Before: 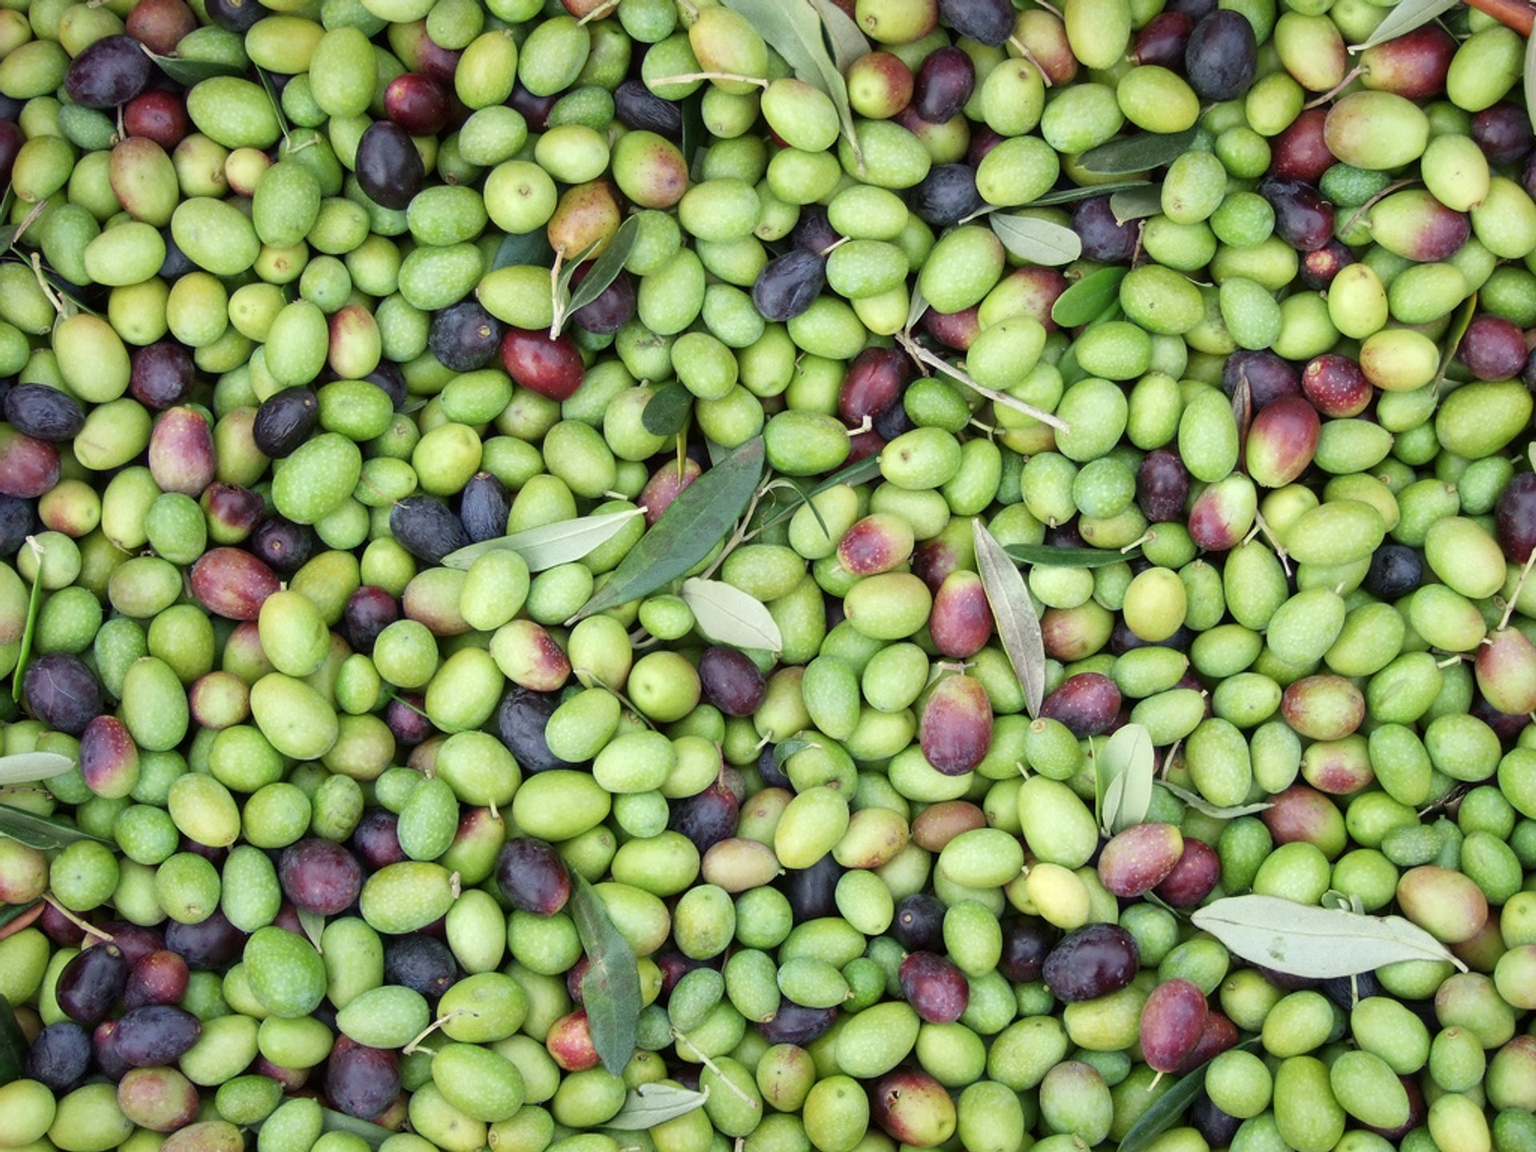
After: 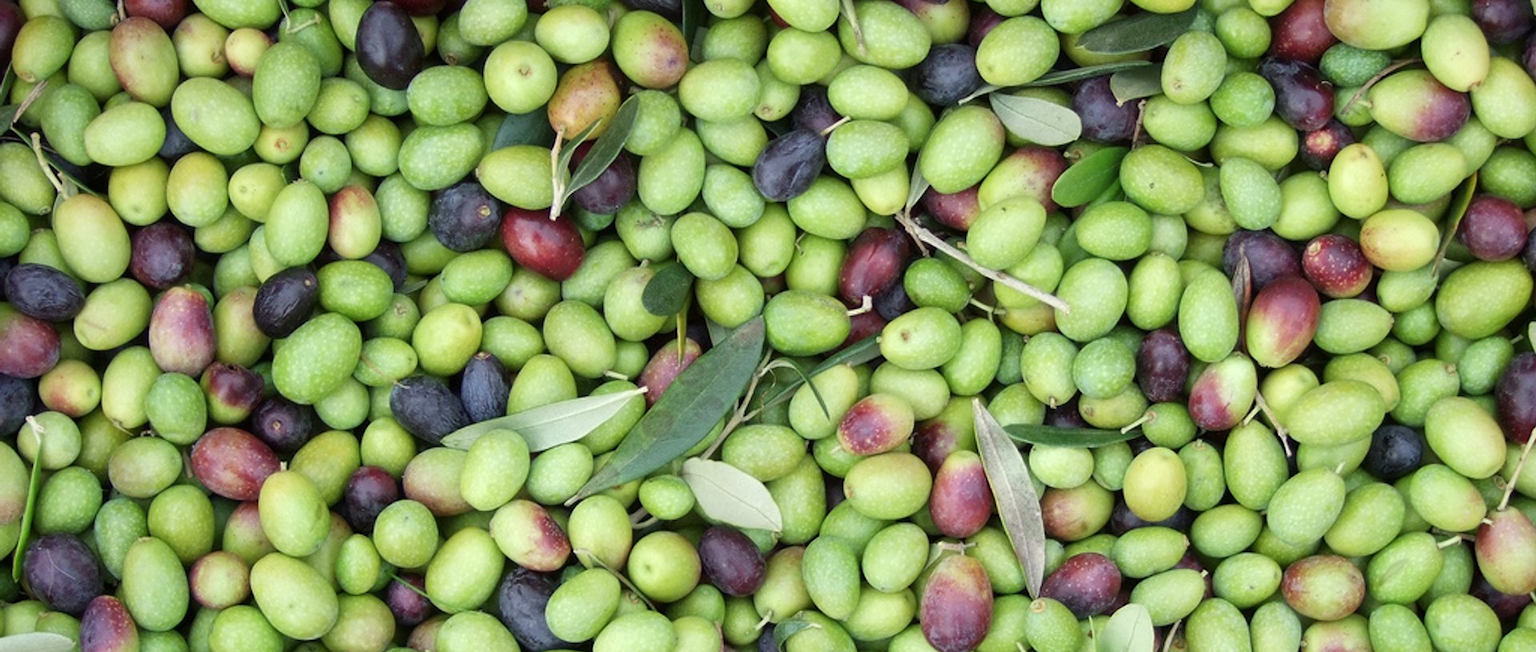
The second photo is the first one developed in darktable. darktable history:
crop and rotate: top 10.437%, bottom 32.829%
